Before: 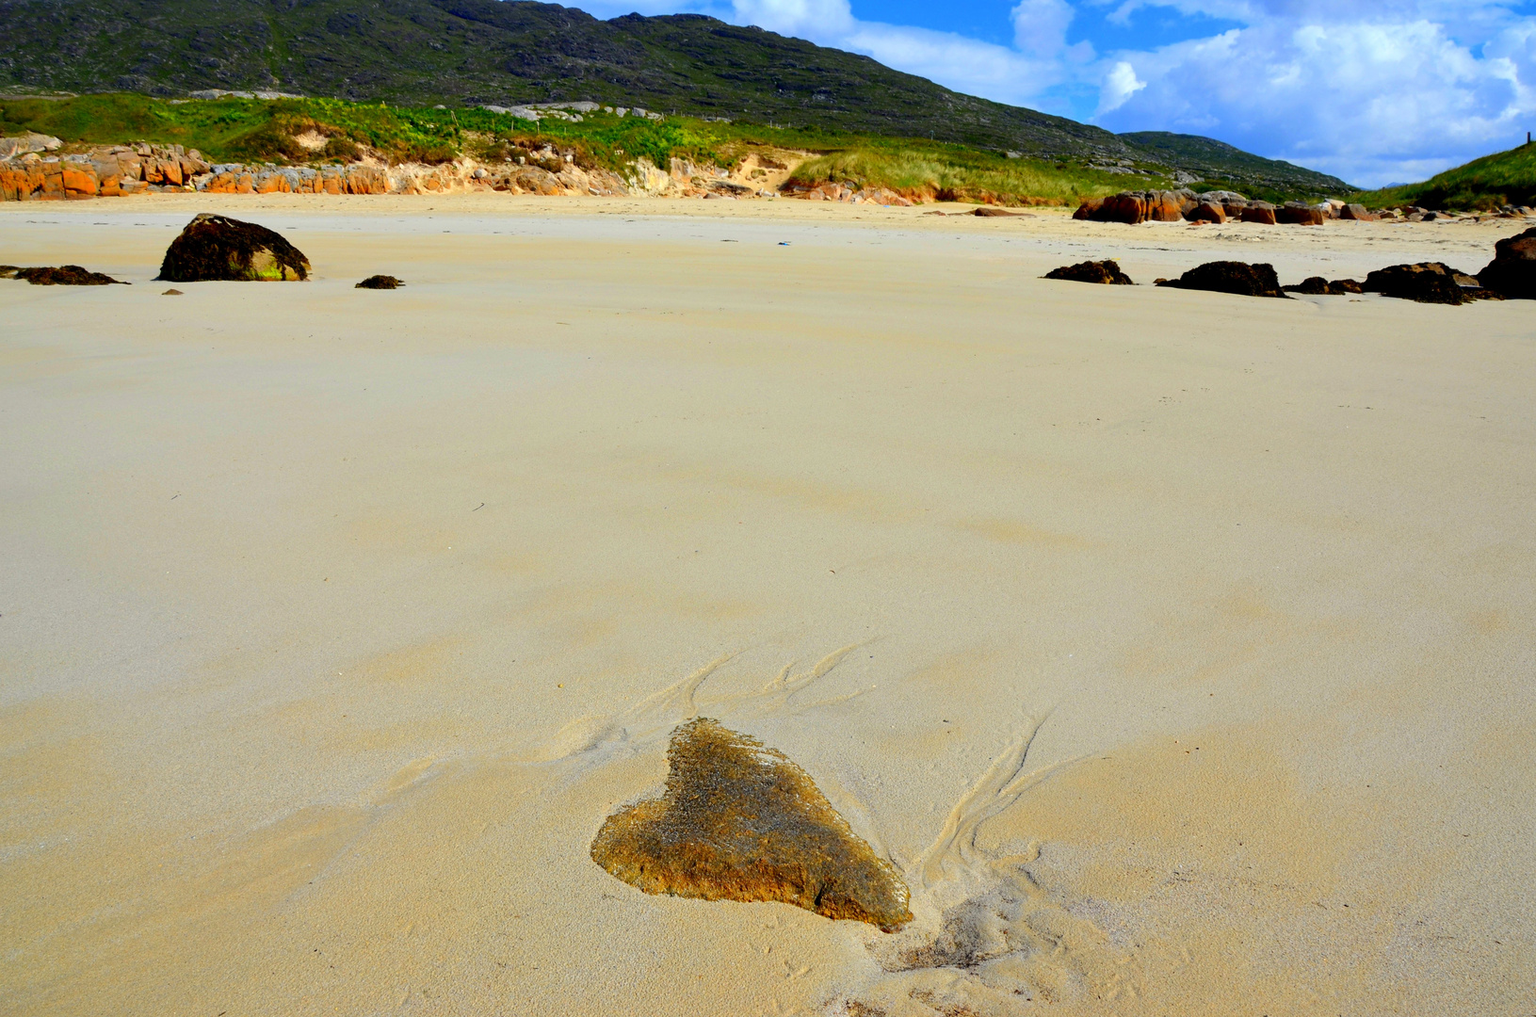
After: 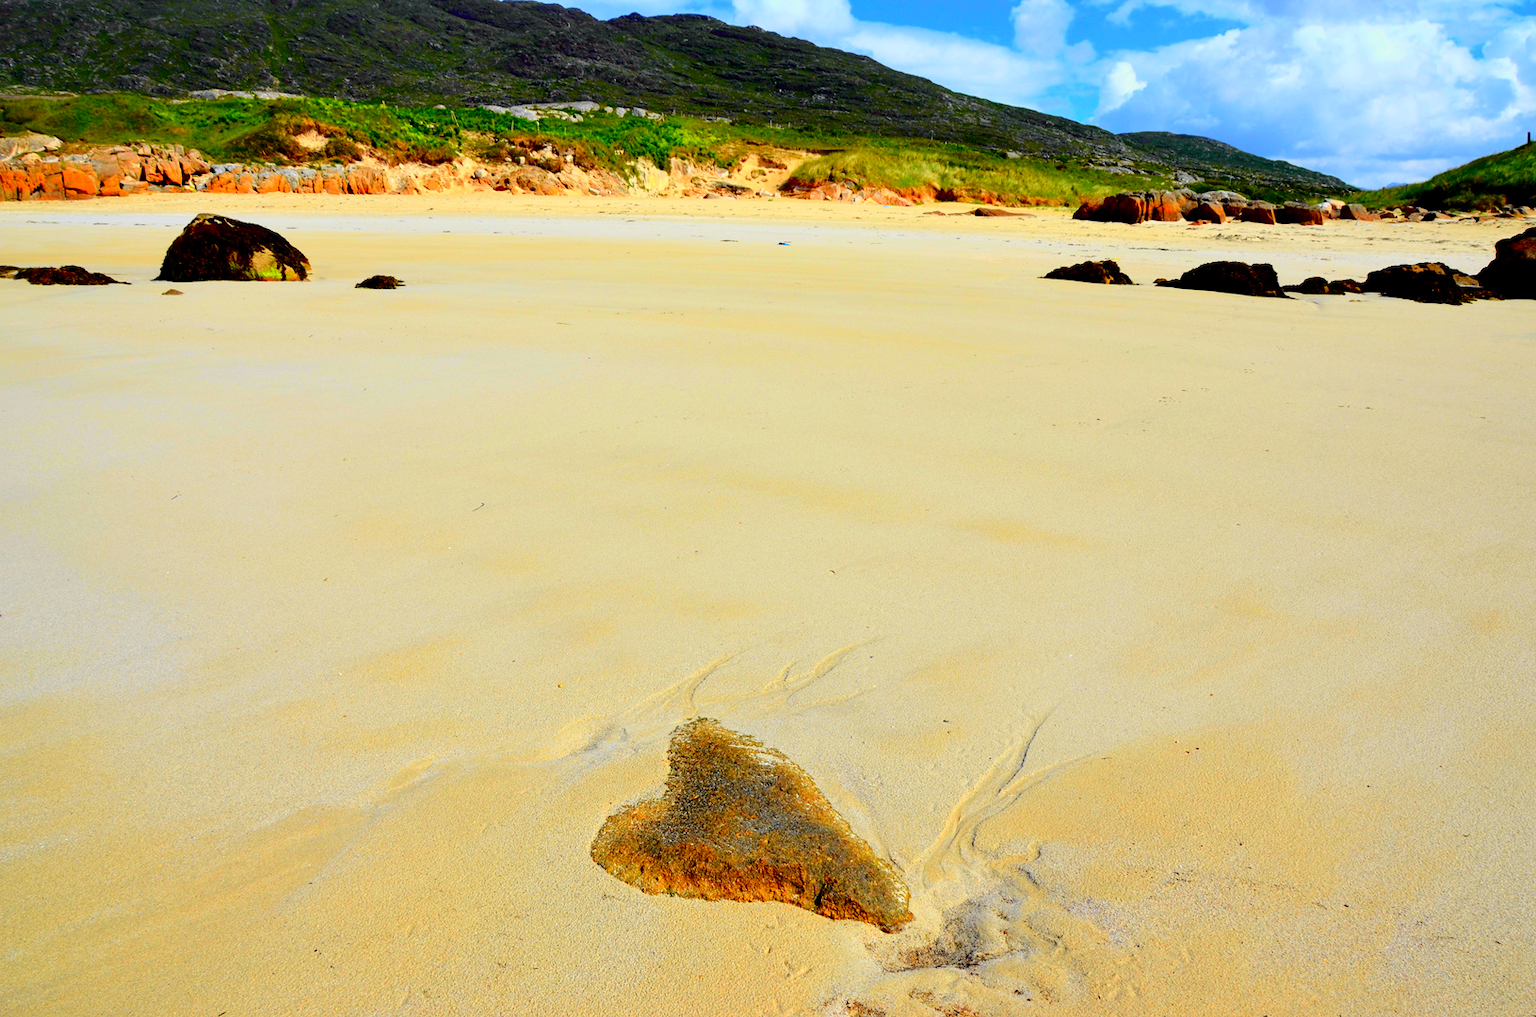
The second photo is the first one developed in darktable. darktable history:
tone curve: curves: ch0 [(0, 0) (0.062, 0.023) (0.168, 0.142) (0.359, 0.419) (0.469, 0.544) (0.634, 0.722) (0.839, 0.909) (0.998, 0.978)]; ch1 [(0, 0) (0.437, 0.408) (0.472, 0.47) (0.502, 0.504) (0.527, 0.546) (0.568, 0.619) (0.608, 0.665) (0.669, 0.748) (0.859, 0.899) (1, 1)]; ch2 [(0, 0) (0.33, 0.301) (0.421, 0.443) (0.473, 0.498) (0.509, 0.5) (0.535, 0.564) (0.575, 0.625) (0.608, 0.667) (1, 1)], color space Lab, independent channels, preserve colors none
